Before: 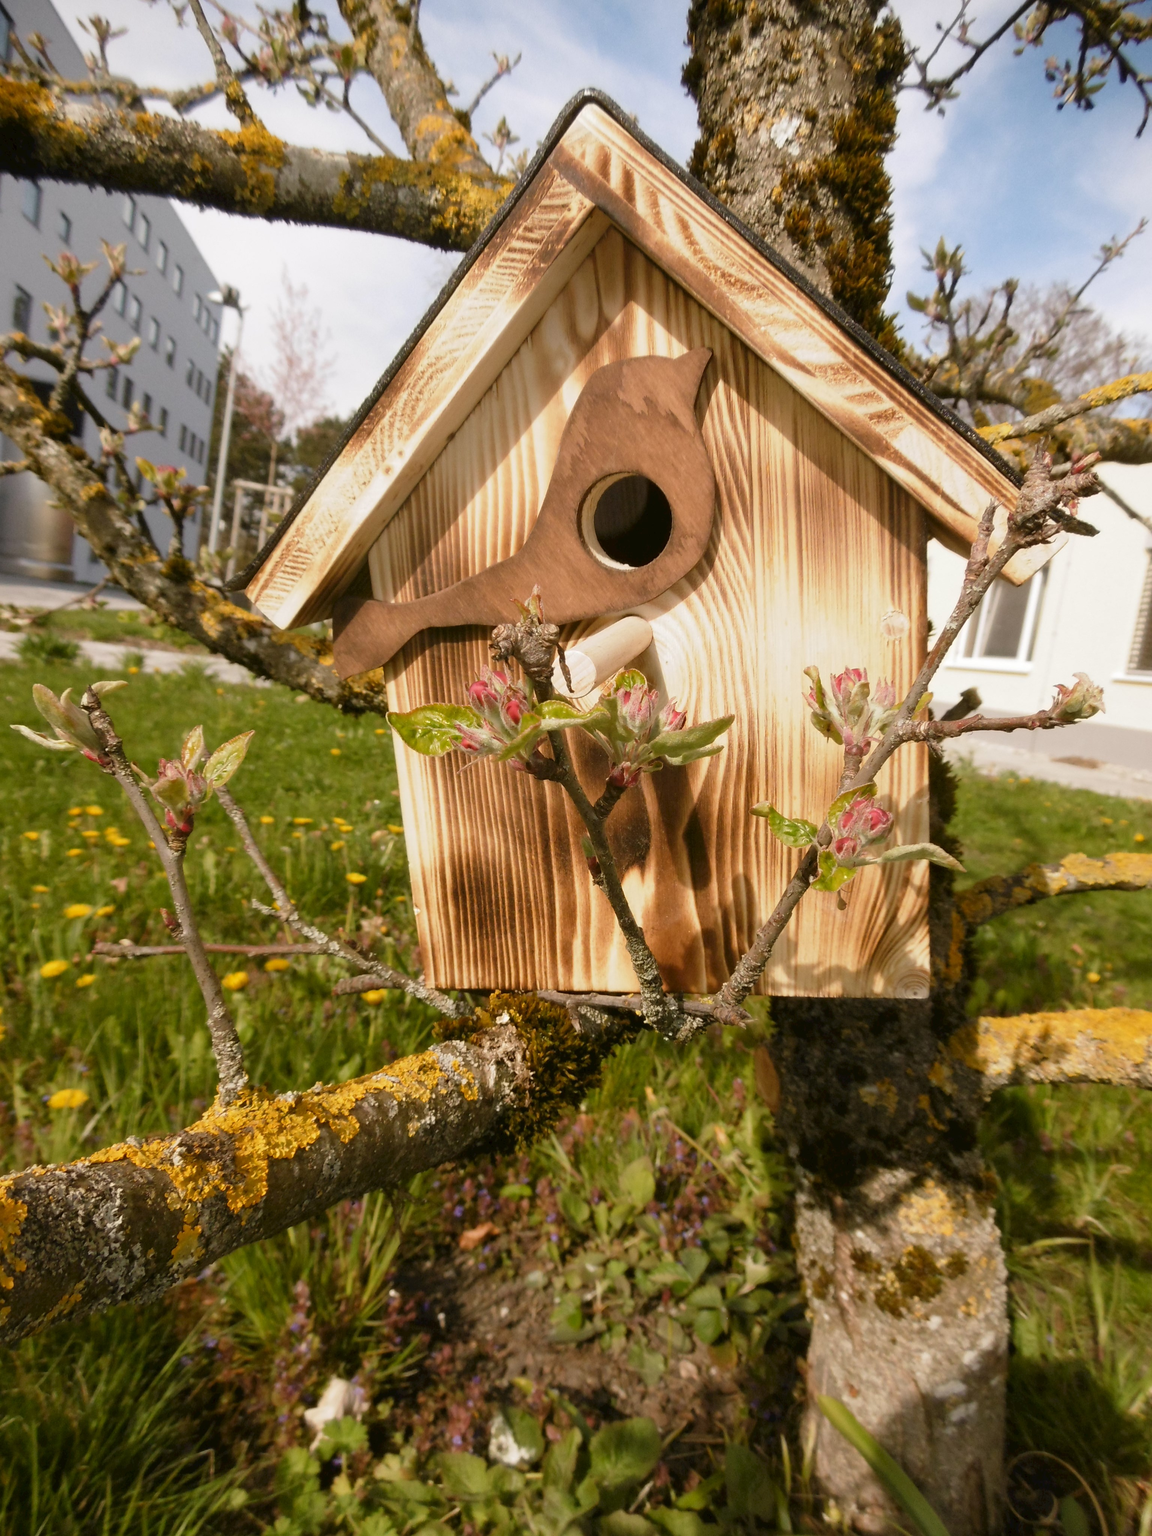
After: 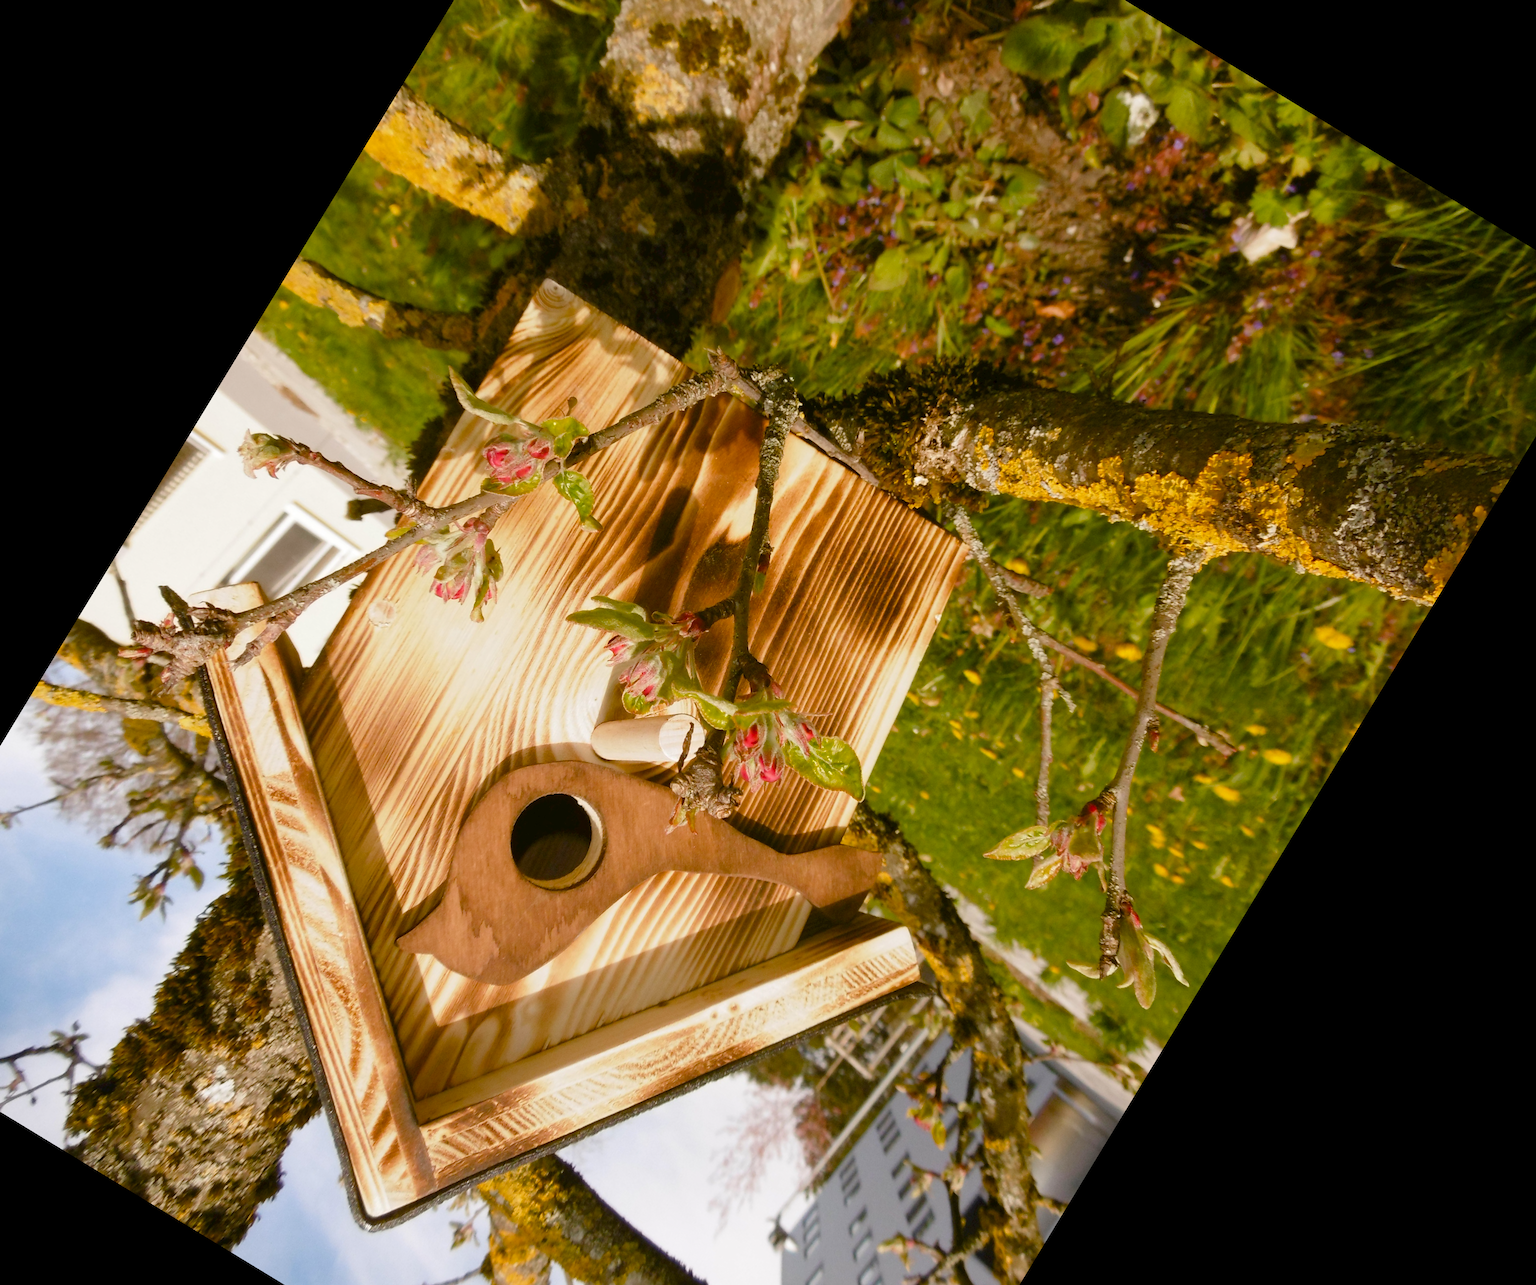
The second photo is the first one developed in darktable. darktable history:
color balance rgb: perceptual saturation grading › global saturation 35%, perceptual saturation grading › highlights -30%, perceptual saturation grading › shadows 35%, perceptual brilliance grading › global brilliance 3%, perceptual brilliance grading › highlights -3%, perceptual brilliance grading › shadows 3%
crop and rotate: angle 148.68°, left 9.111%, top 15.603%, right 4.588%, bottom 17.041%
